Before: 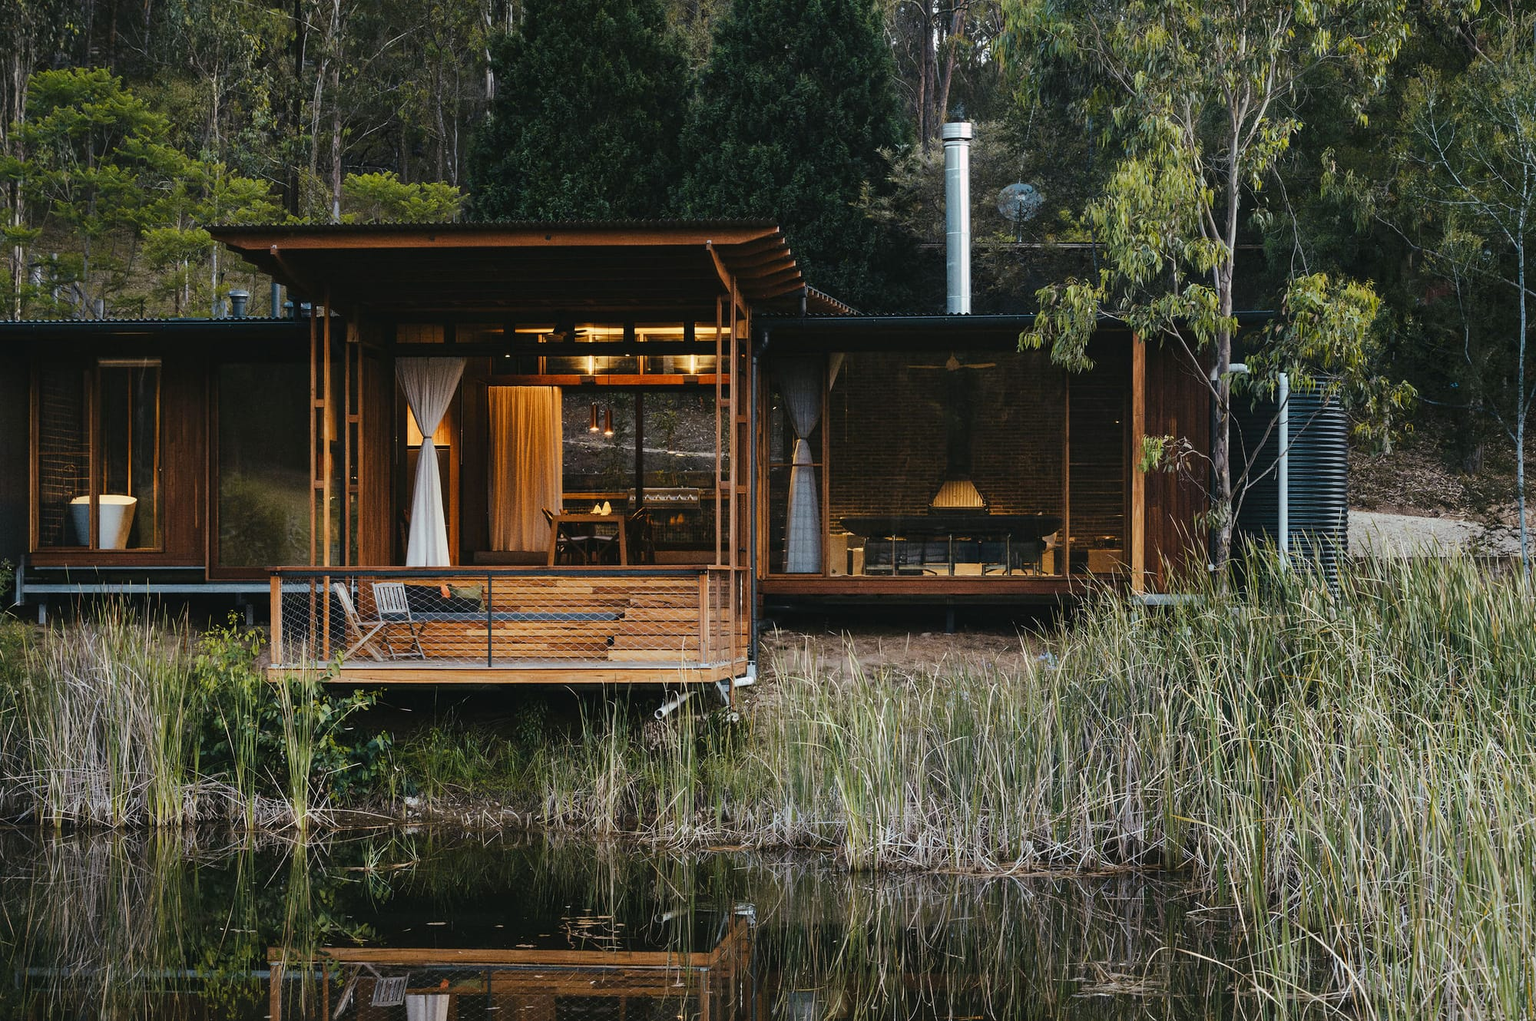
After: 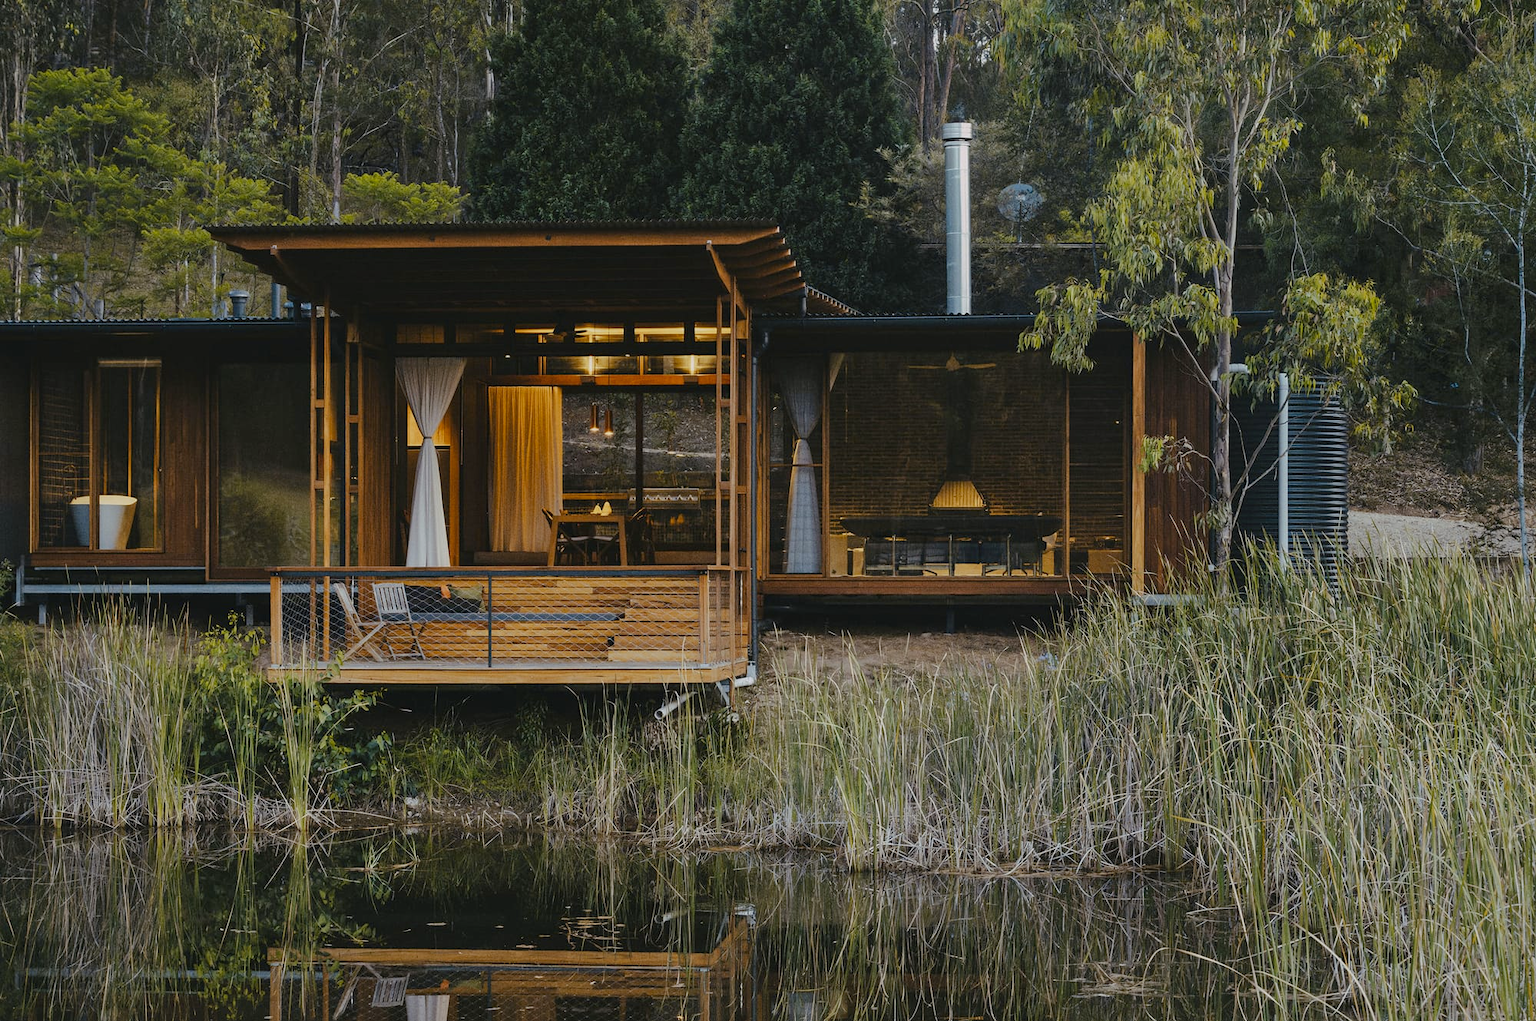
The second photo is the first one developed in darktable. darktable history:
color contrast: green-magenta contrast 0.8, blue-yellow contrast 1.1, unbound 0
tone equalizer: -8 EV 0.25 EV, -7 EV 0.417 EV, -6 EV 0.417 EV, -5 EV 0.25 EV, -3 EV -0.25 EV, -2 EV -0.417 EV, -1 EV -0.417 EV, +0 EV -0.25 EV, edges refinement/feathering 500, mask exposure compensation -1.57 EV, preserve details guided filter
